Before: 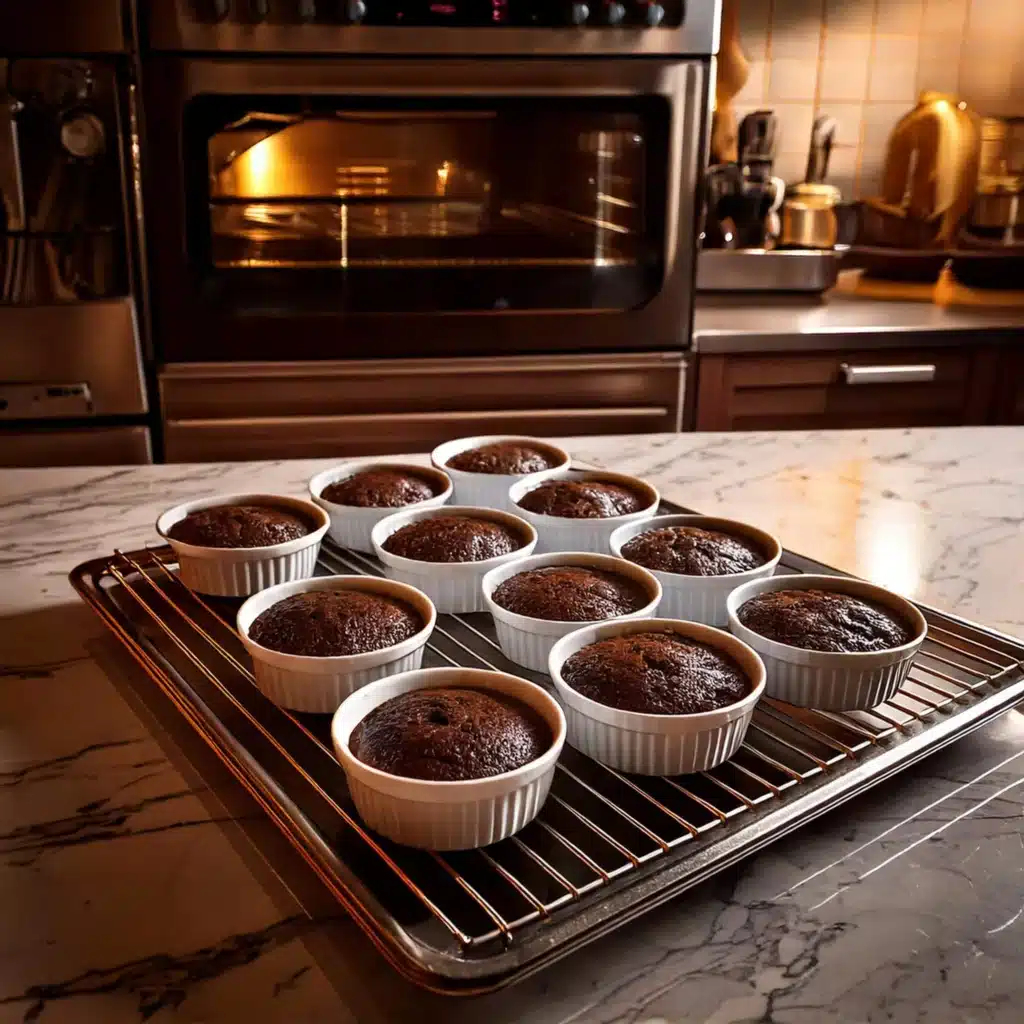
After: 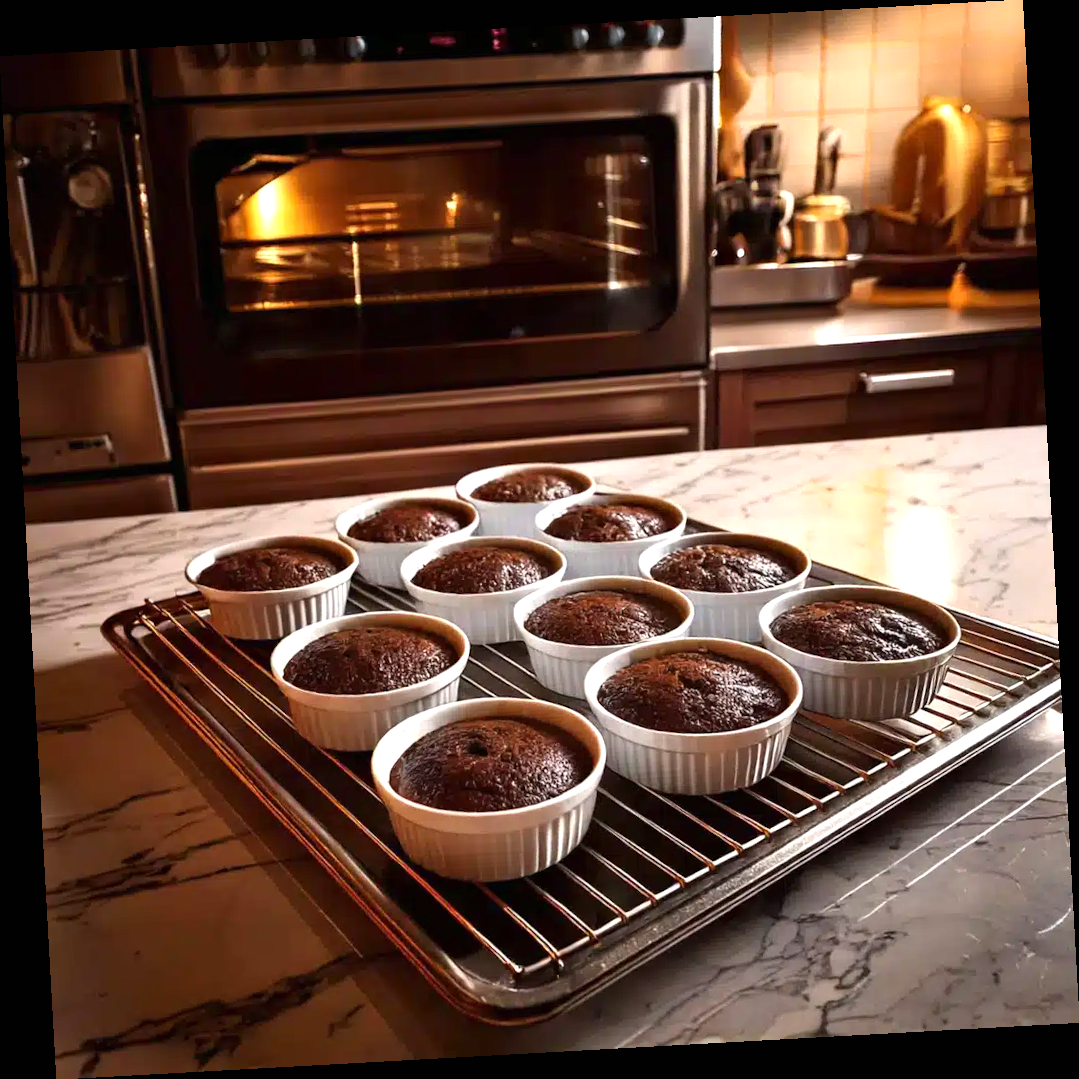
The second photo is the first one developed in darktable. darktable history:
rotate and perspective: rotation -3.18°, automatic cropping off
exposure: black level correction 0, exposure 0.5 EV, compensate exposure bias true, compensate highlight preservation false
